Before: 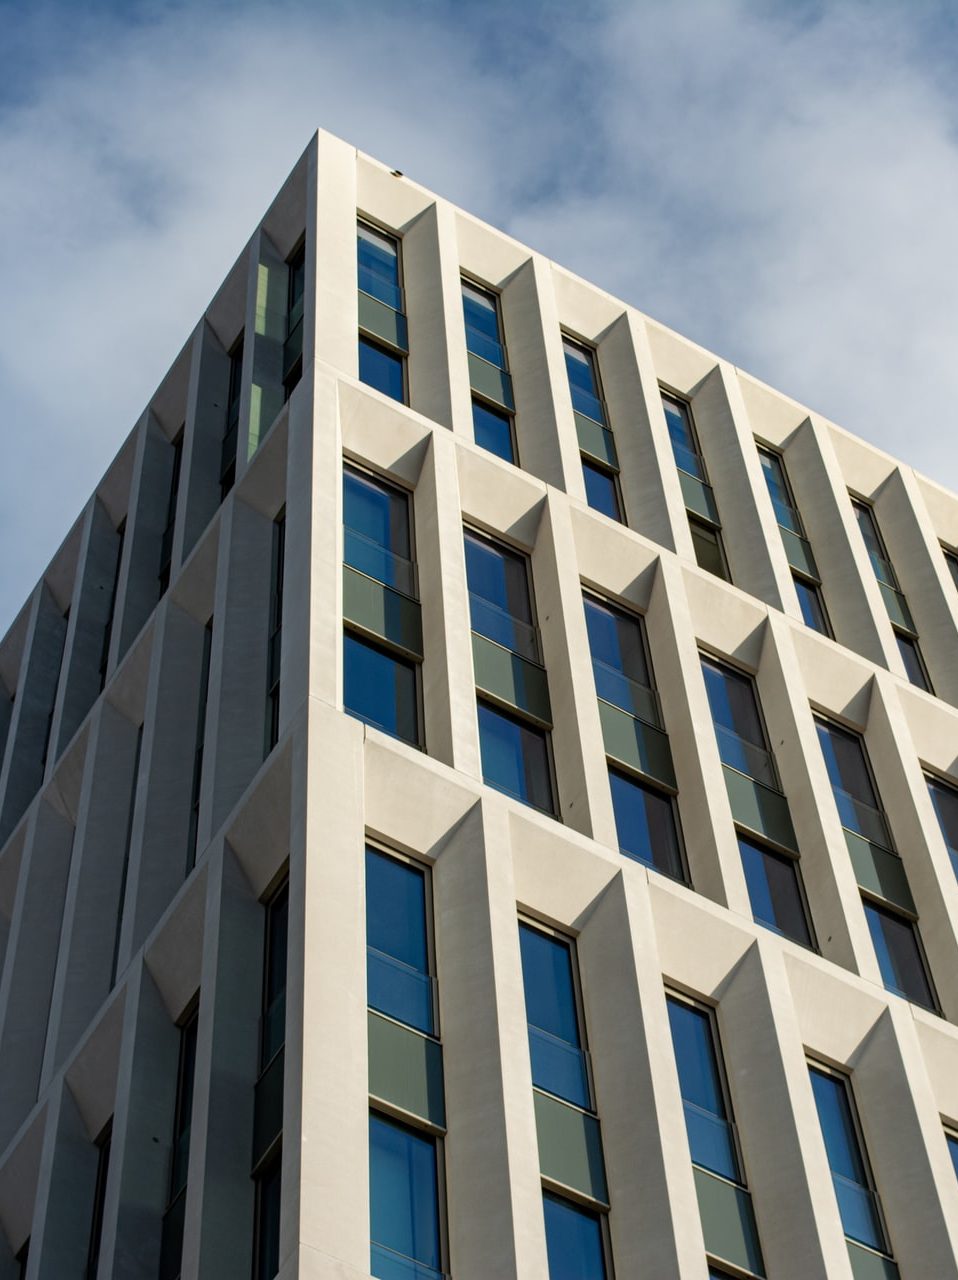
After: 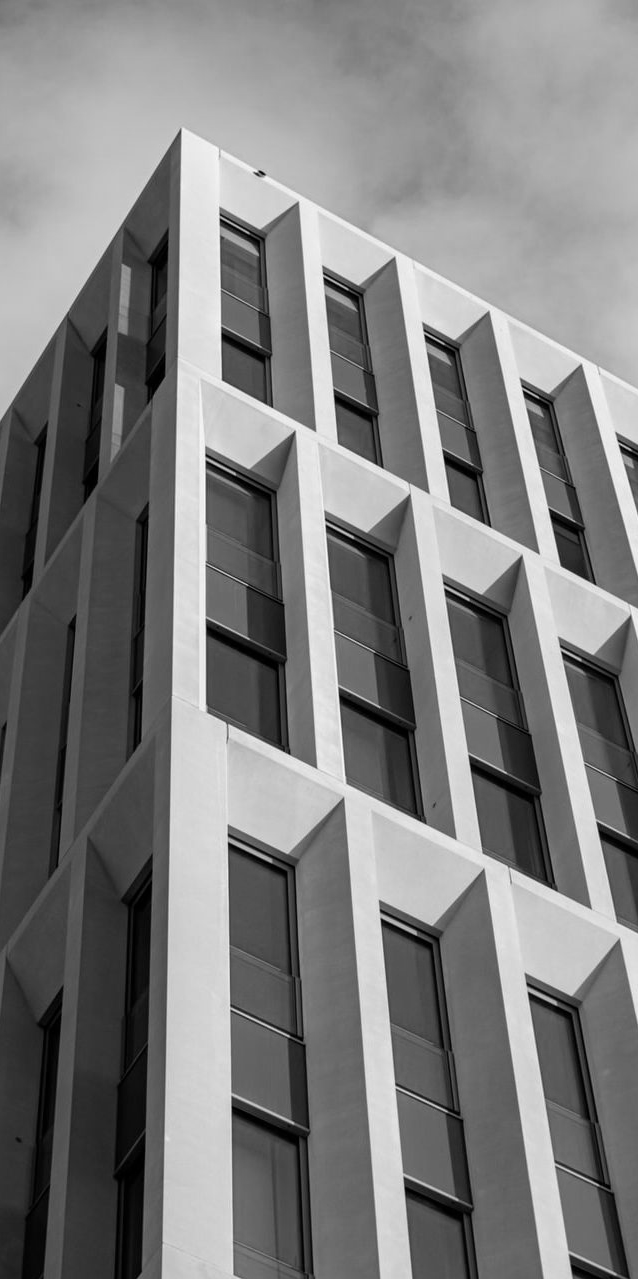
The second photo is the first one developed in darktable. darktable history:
crop and rotate: left 14.398%, right 18.931%
color calibration: output gray [0.18, 0.41, 0.41, 0], illuminant as shot in camera, x 0.358, y 0.373, temperature 4628.91 K
